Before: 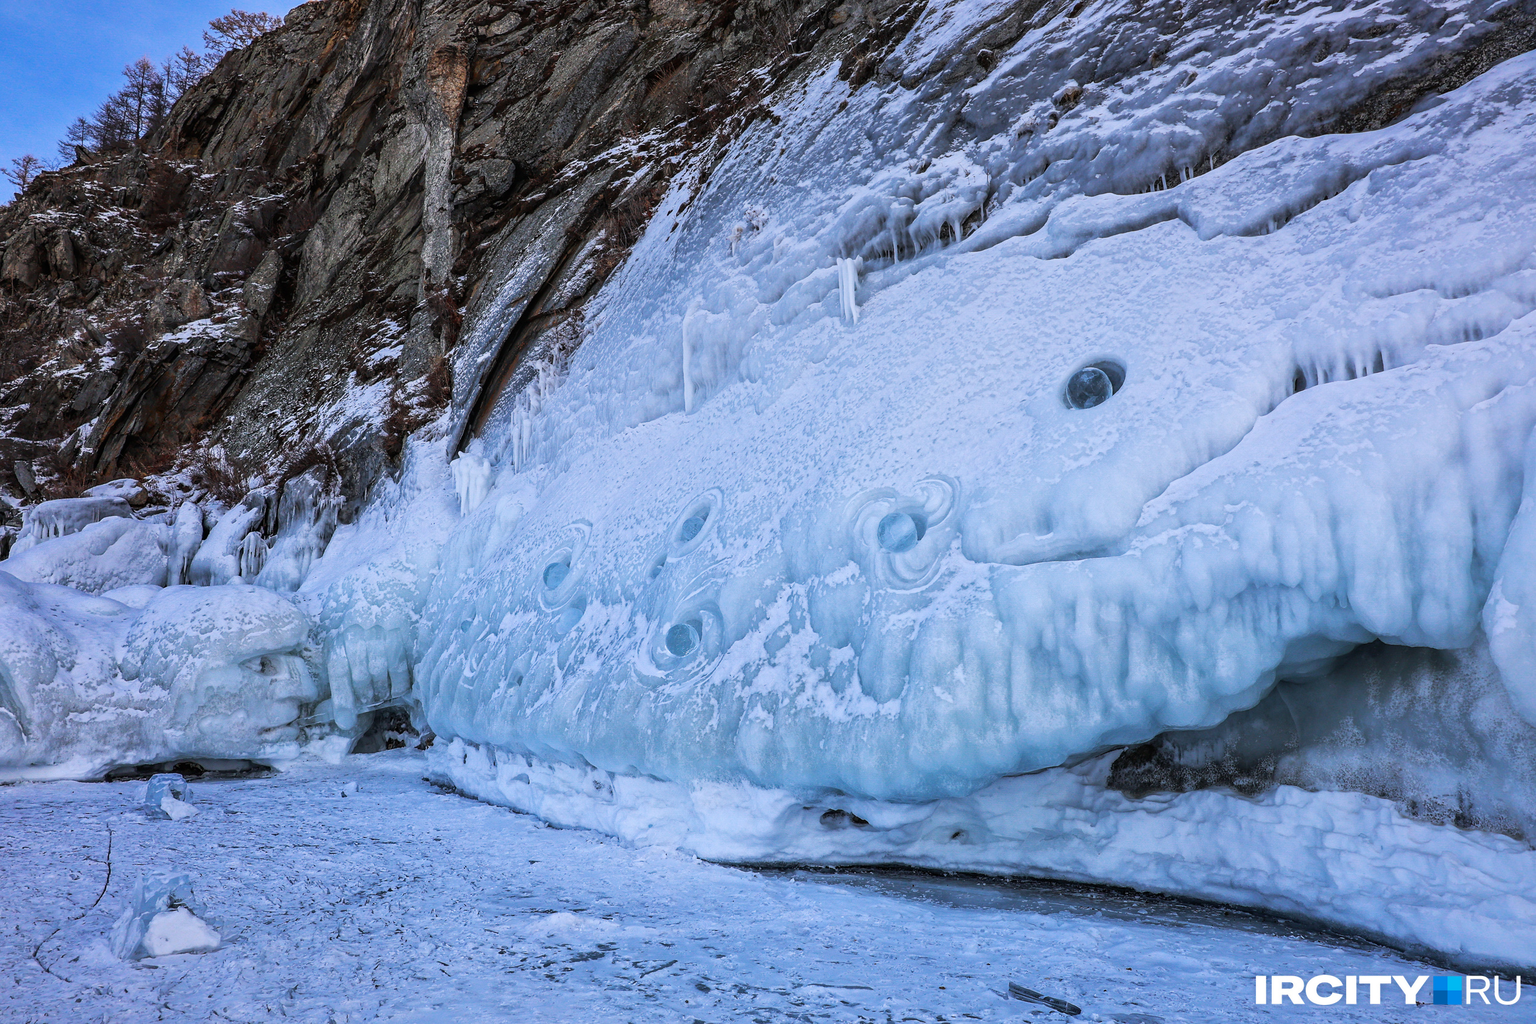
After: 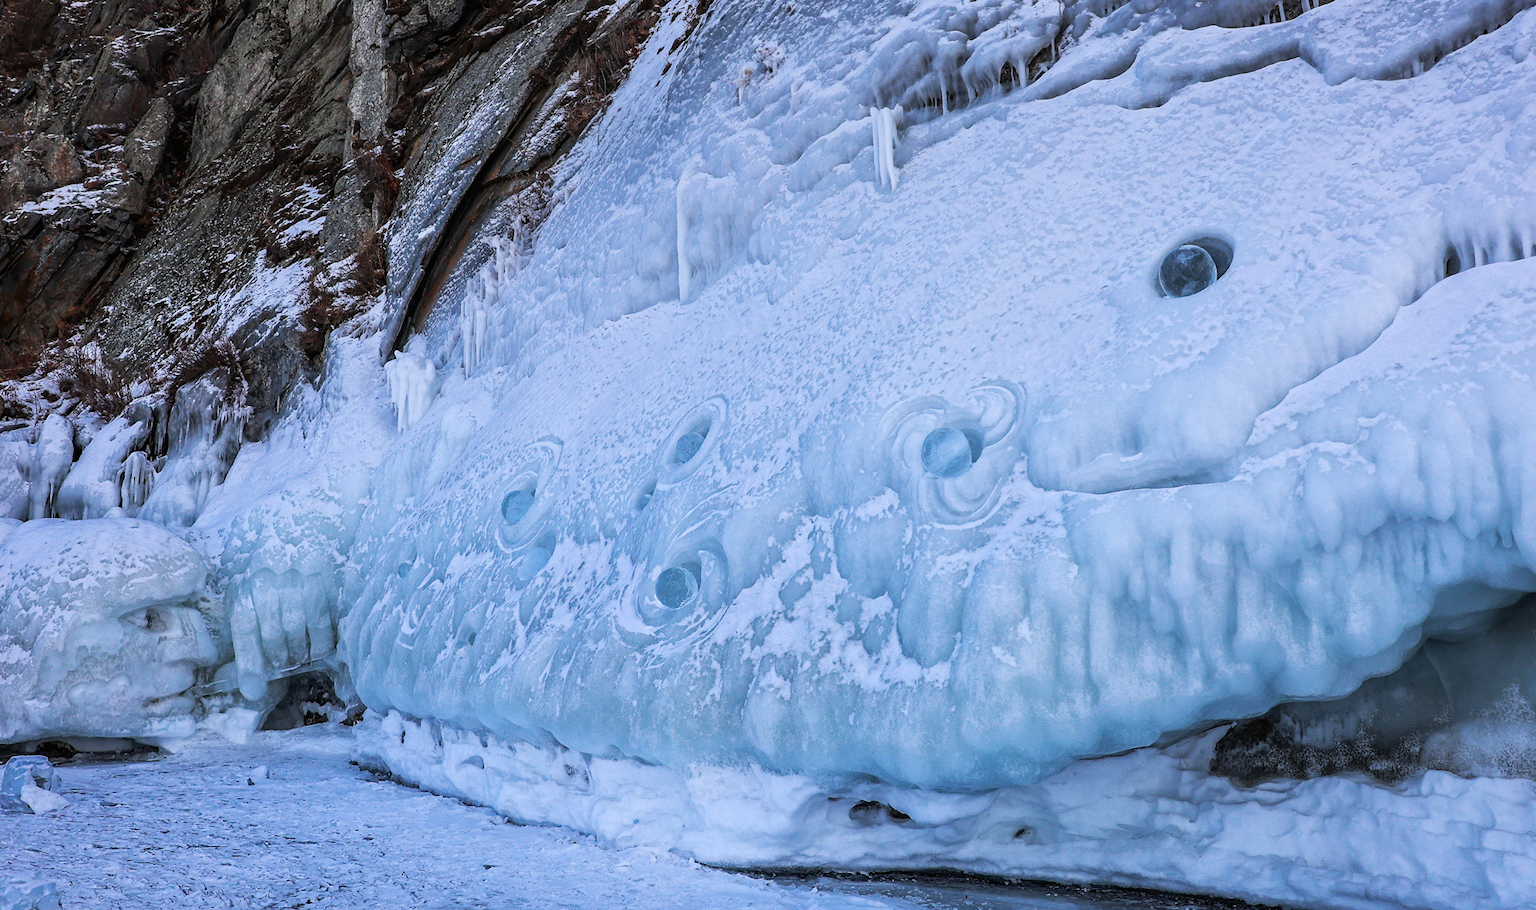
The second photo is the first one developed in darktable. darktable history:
crop: left 9.42%, top 16.914%, right 10.986%, bottom 12.309%
